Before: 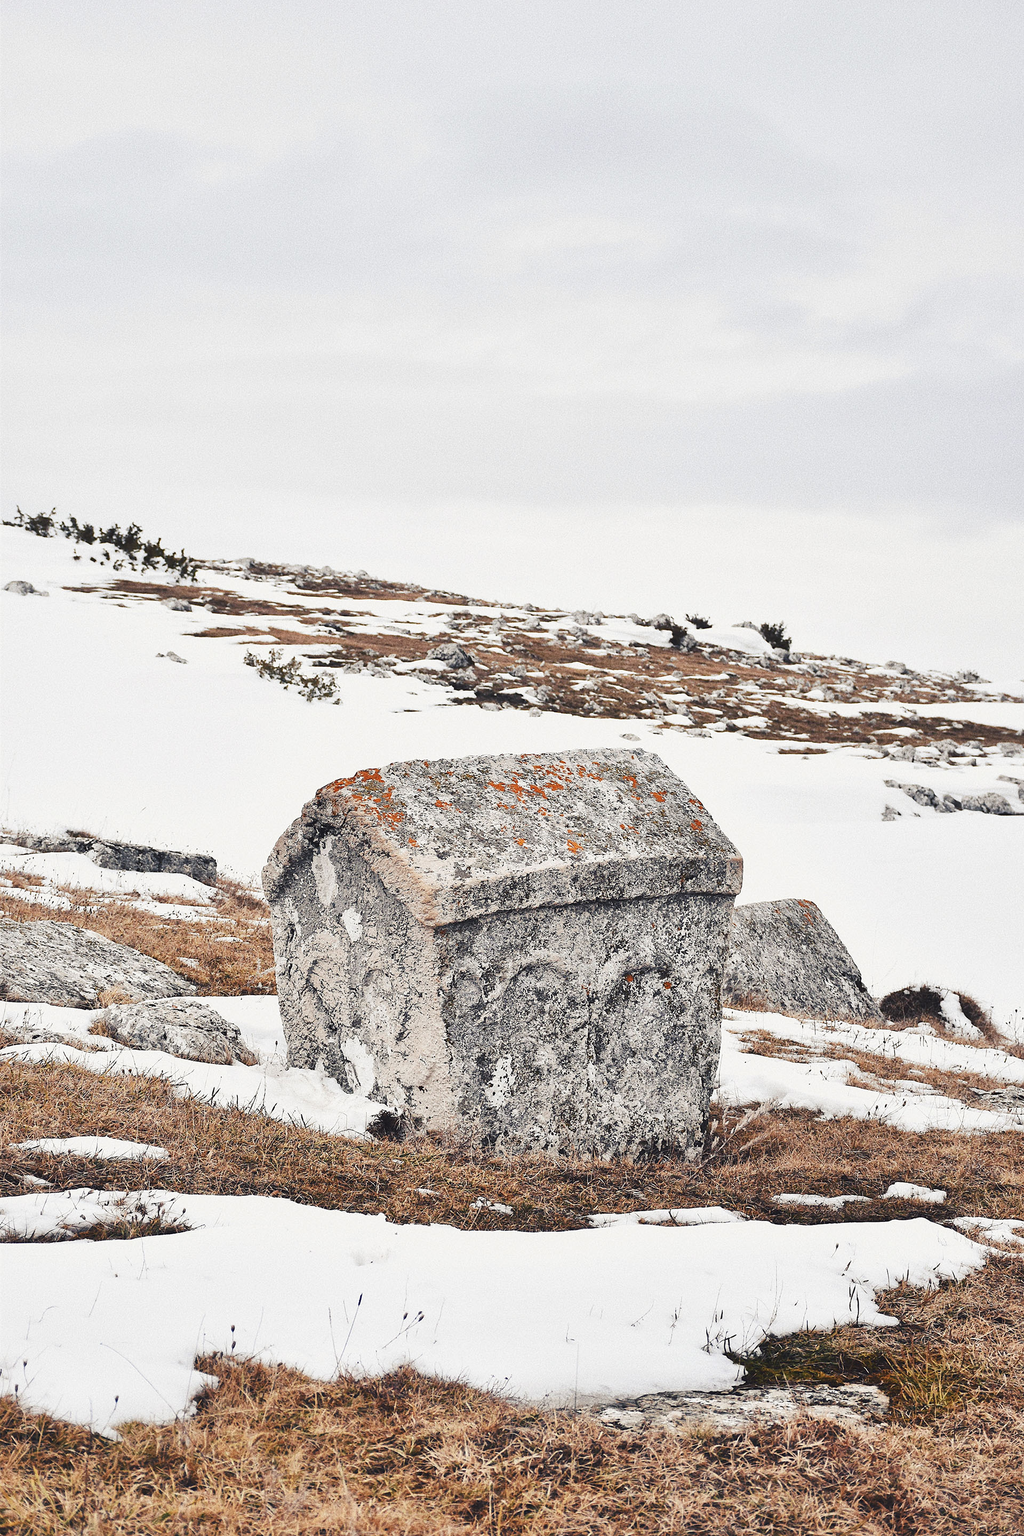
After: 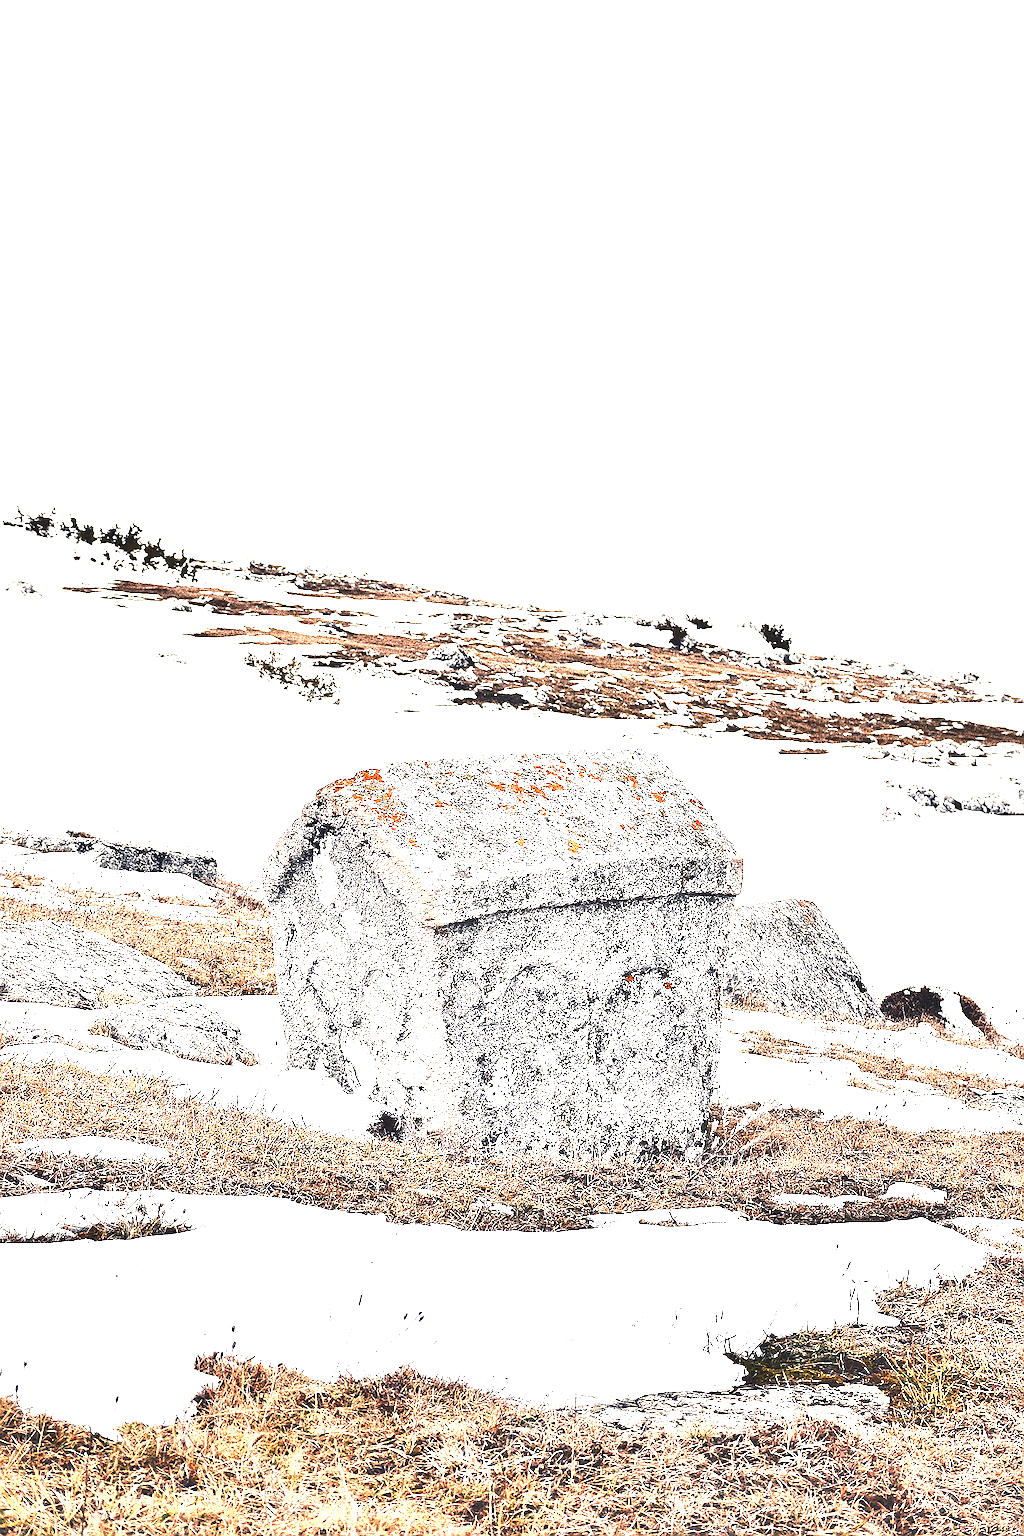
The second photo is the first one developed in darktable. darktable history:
sharpen: radius 1.4, amount 1.25, threshold 0.7
shadows and highlights: shadows 37.27, highlights -28.18, soften with gaussian
exposure: black level correction 0.001, exposure 1.735 EV, compensate highlight preservation false
